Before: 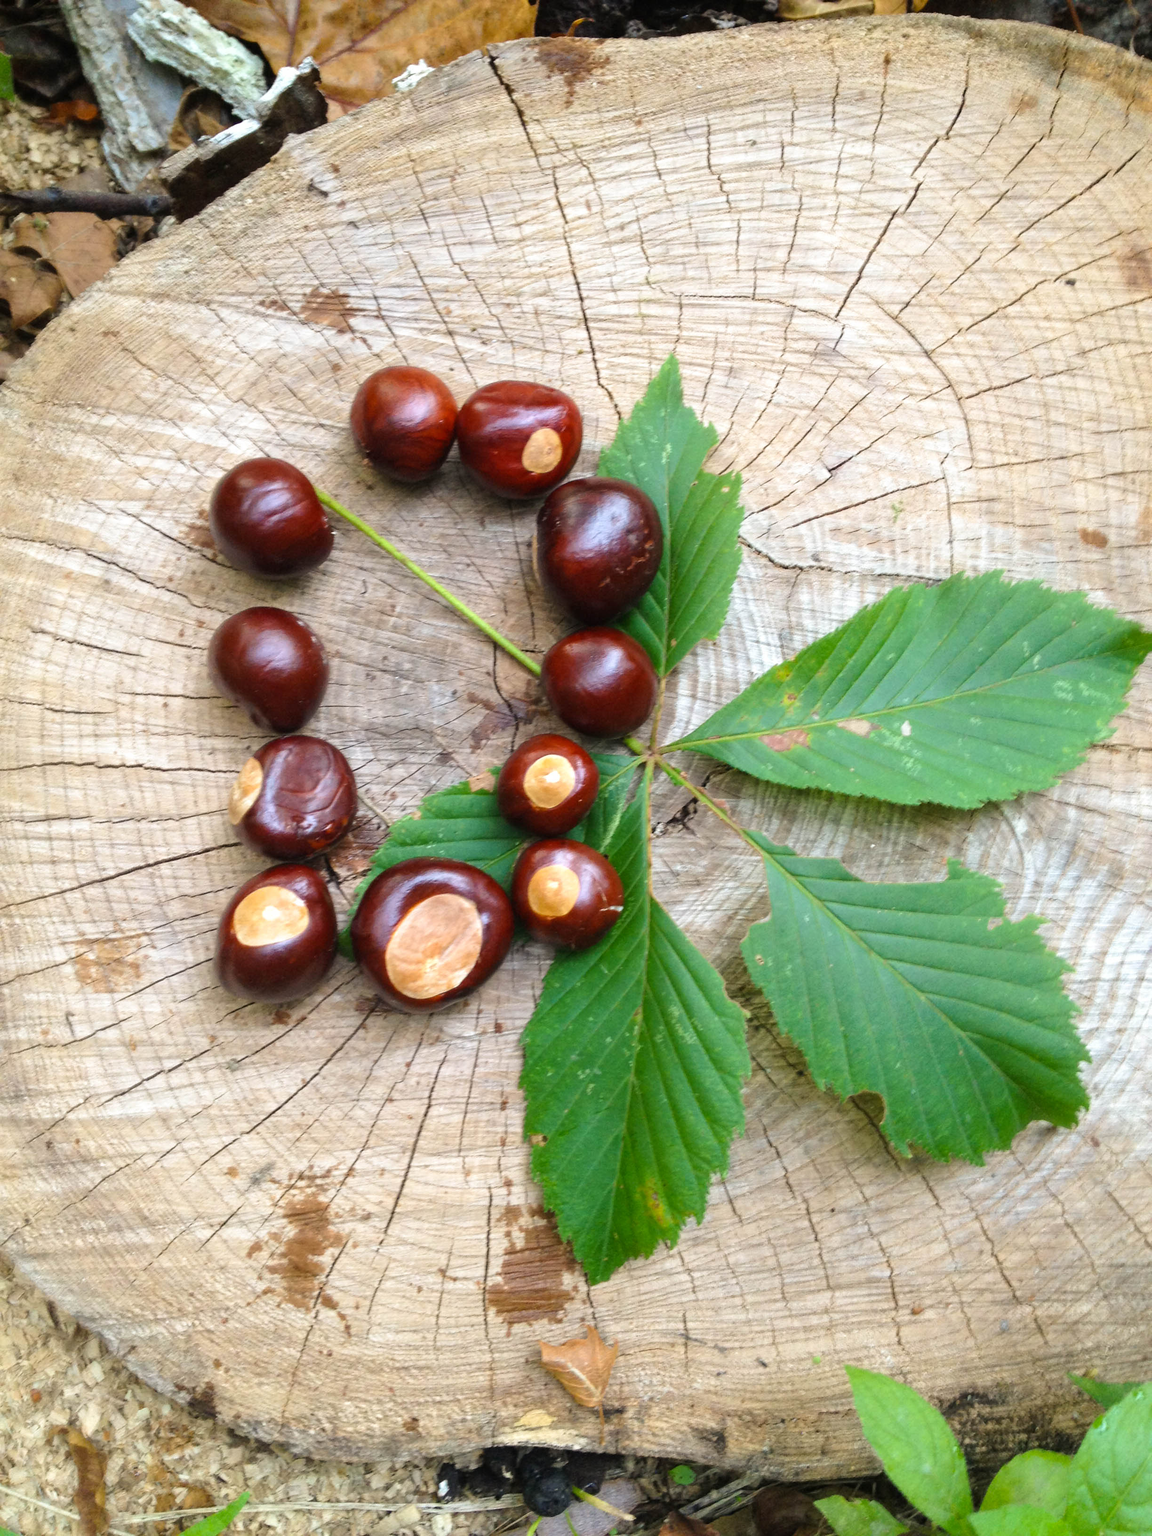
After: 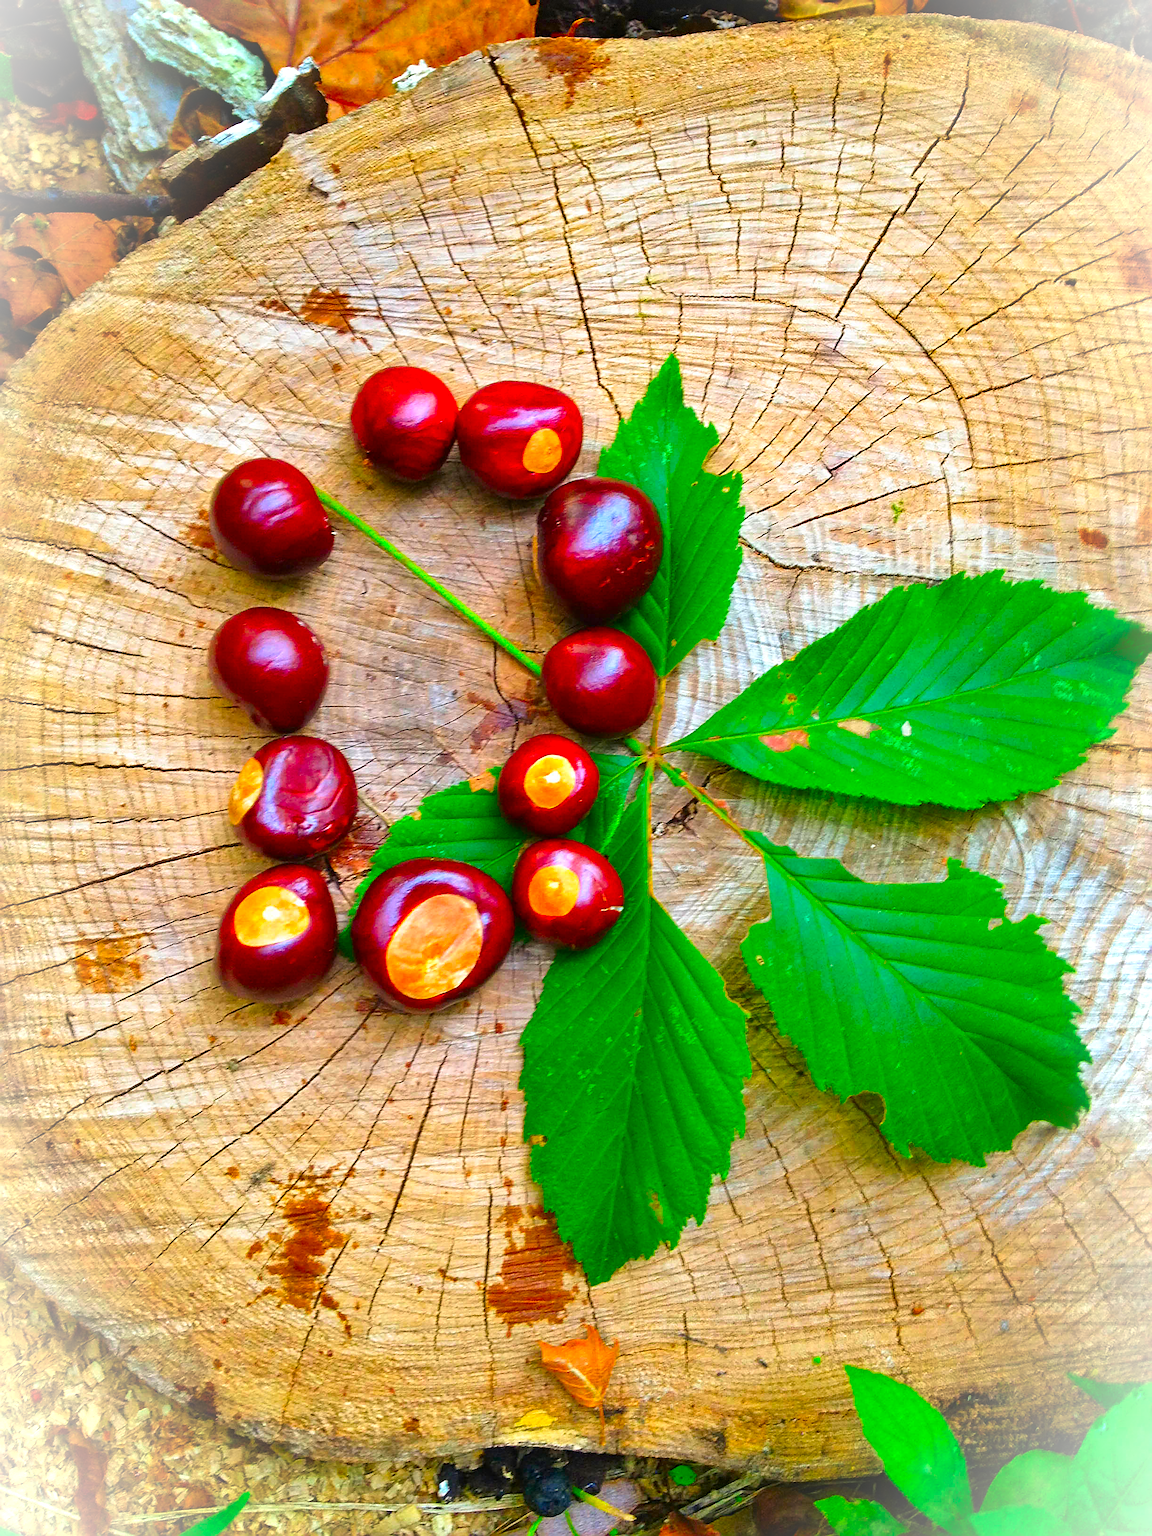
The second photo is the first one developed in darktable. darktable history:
shadows and highlights: soften with gaussian
sharpen: amount 0.987
color correction: highlights b* -0.043, saturation 2.94
vignetting: fall-off start 96.77%, fall-off radius 100.41%, brightness 0.986, saturation -0.494, width/height ratio 0.612, dithering 8-bit output
